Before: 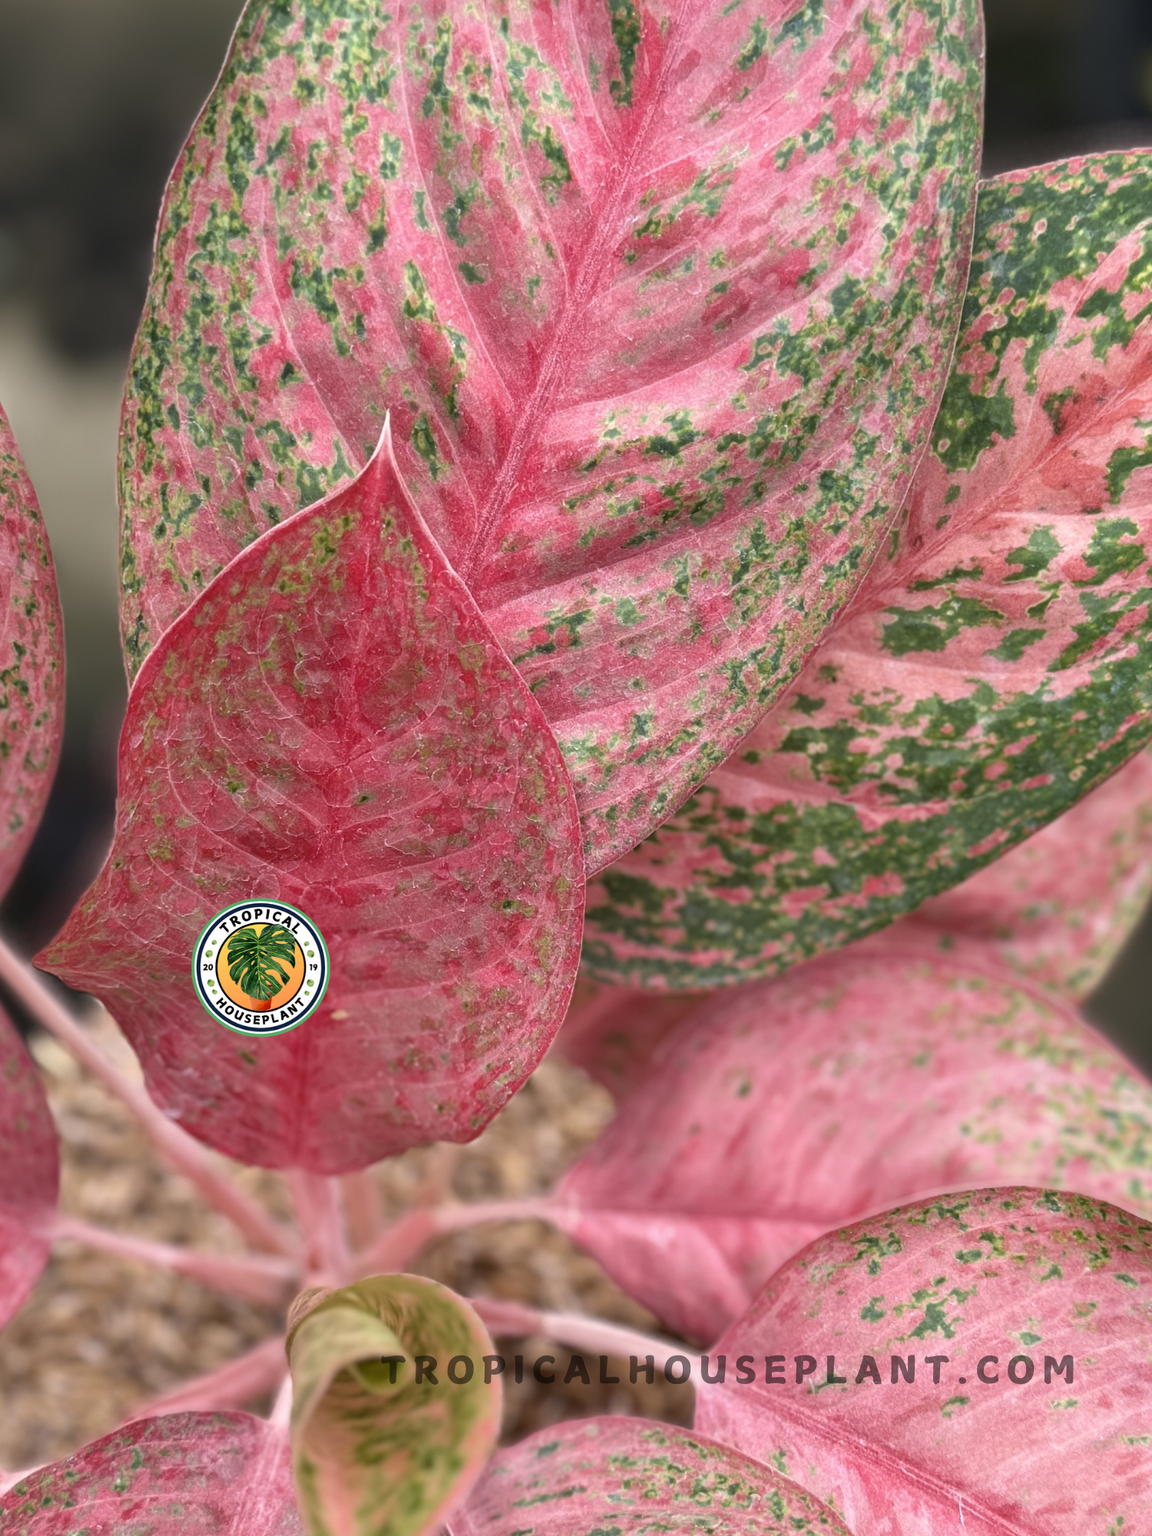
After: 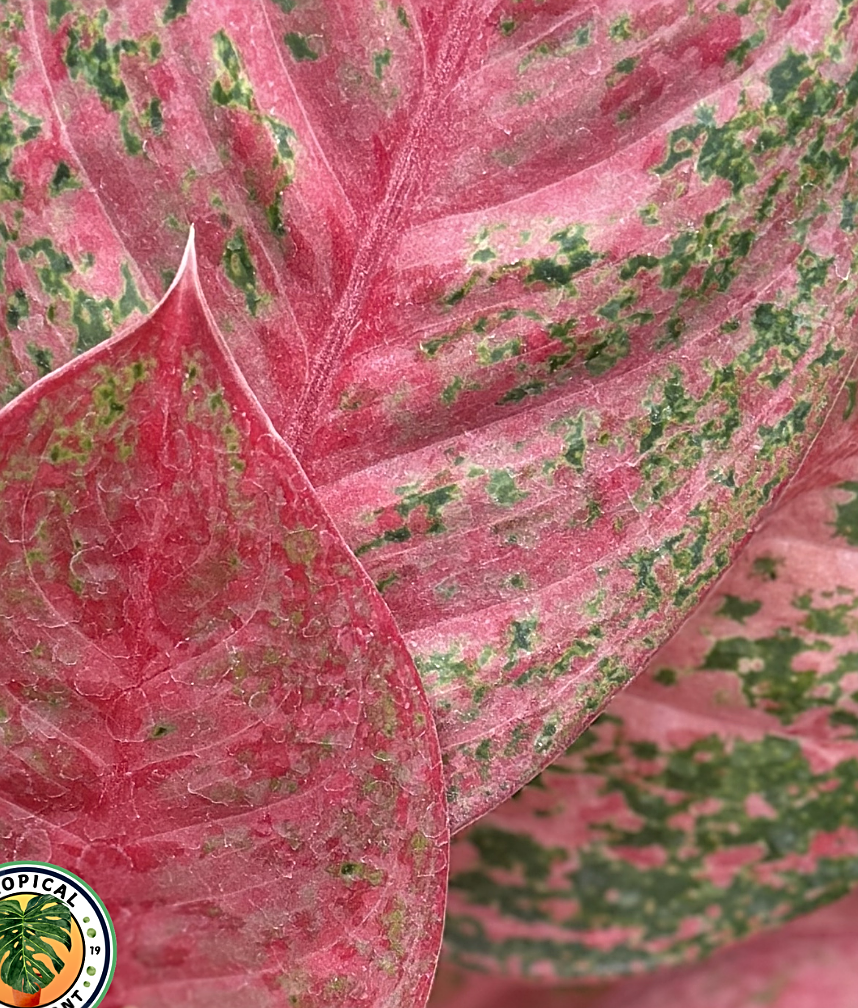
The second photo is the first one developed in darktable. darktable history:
sharpen: on, module defaults
crop: left 20.932%, top 15.471%, right 21.848%, bottom 34.081%
shadows and highlights: white point adjustment 0.1, highlights -70, soften with gaussian
